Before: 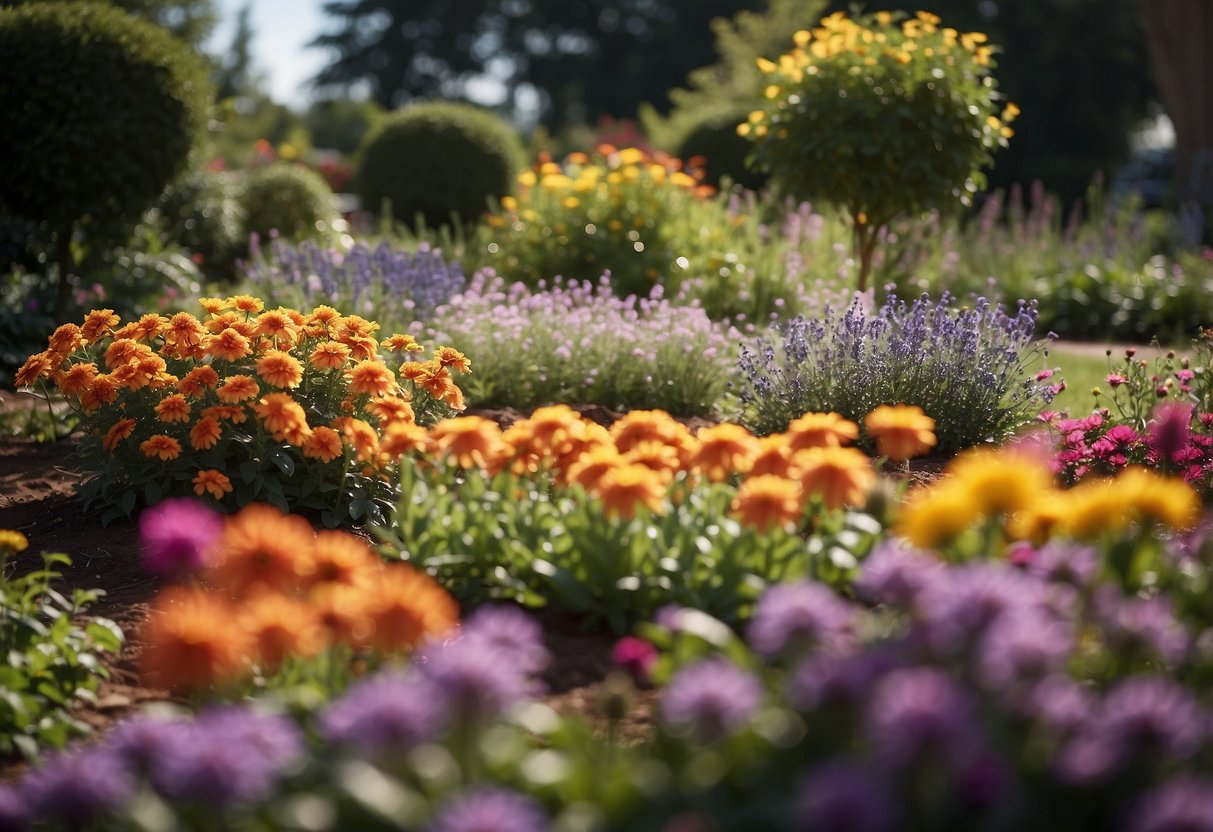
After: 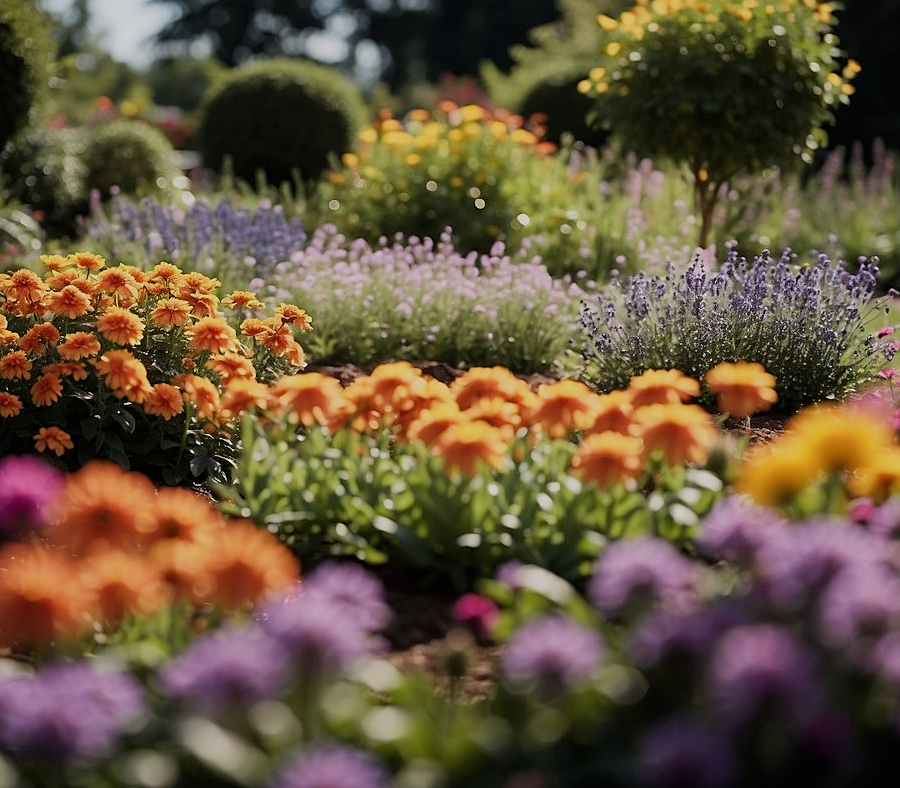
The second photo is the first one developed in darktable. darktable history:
crop and rotate: left 13.15%, top 5.251%, right 12.609%
sharpen: on, module defaults
filmic rgb: black relative exposure -7.65 EV, white relative exposure 4.56 EV, hardness 3.61
